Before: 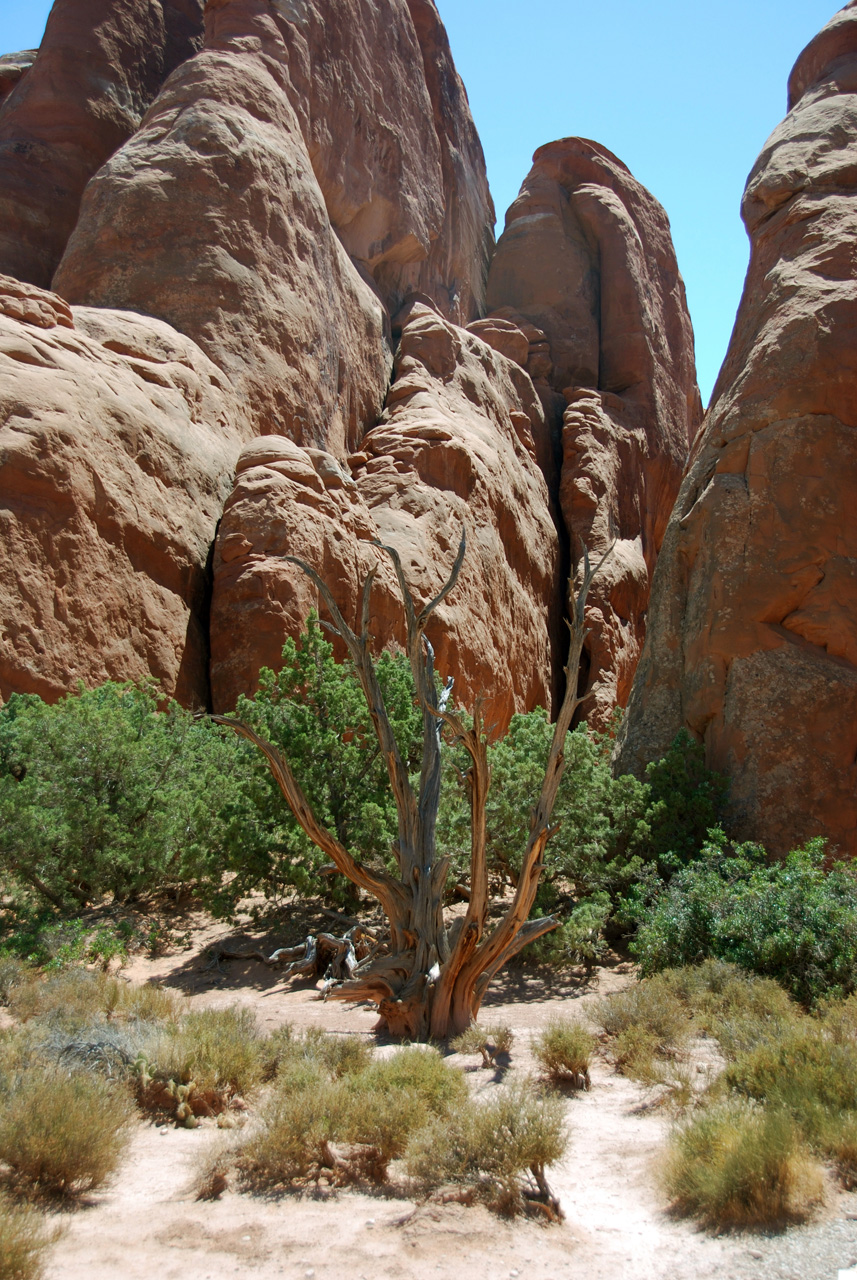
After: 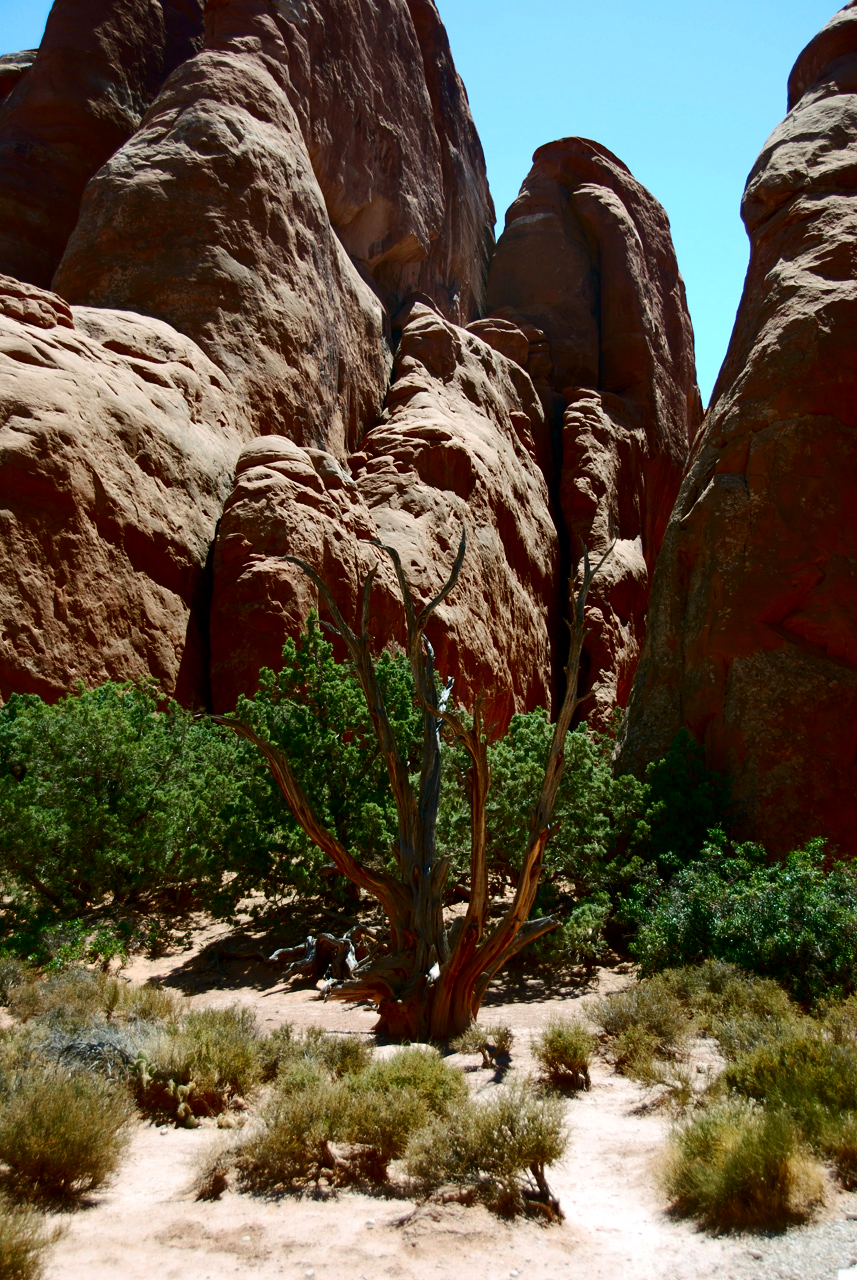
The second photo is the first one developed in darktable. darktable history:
contrast brightness saturation: contrast 0.244, brightness -0.225, saturation 0.146
